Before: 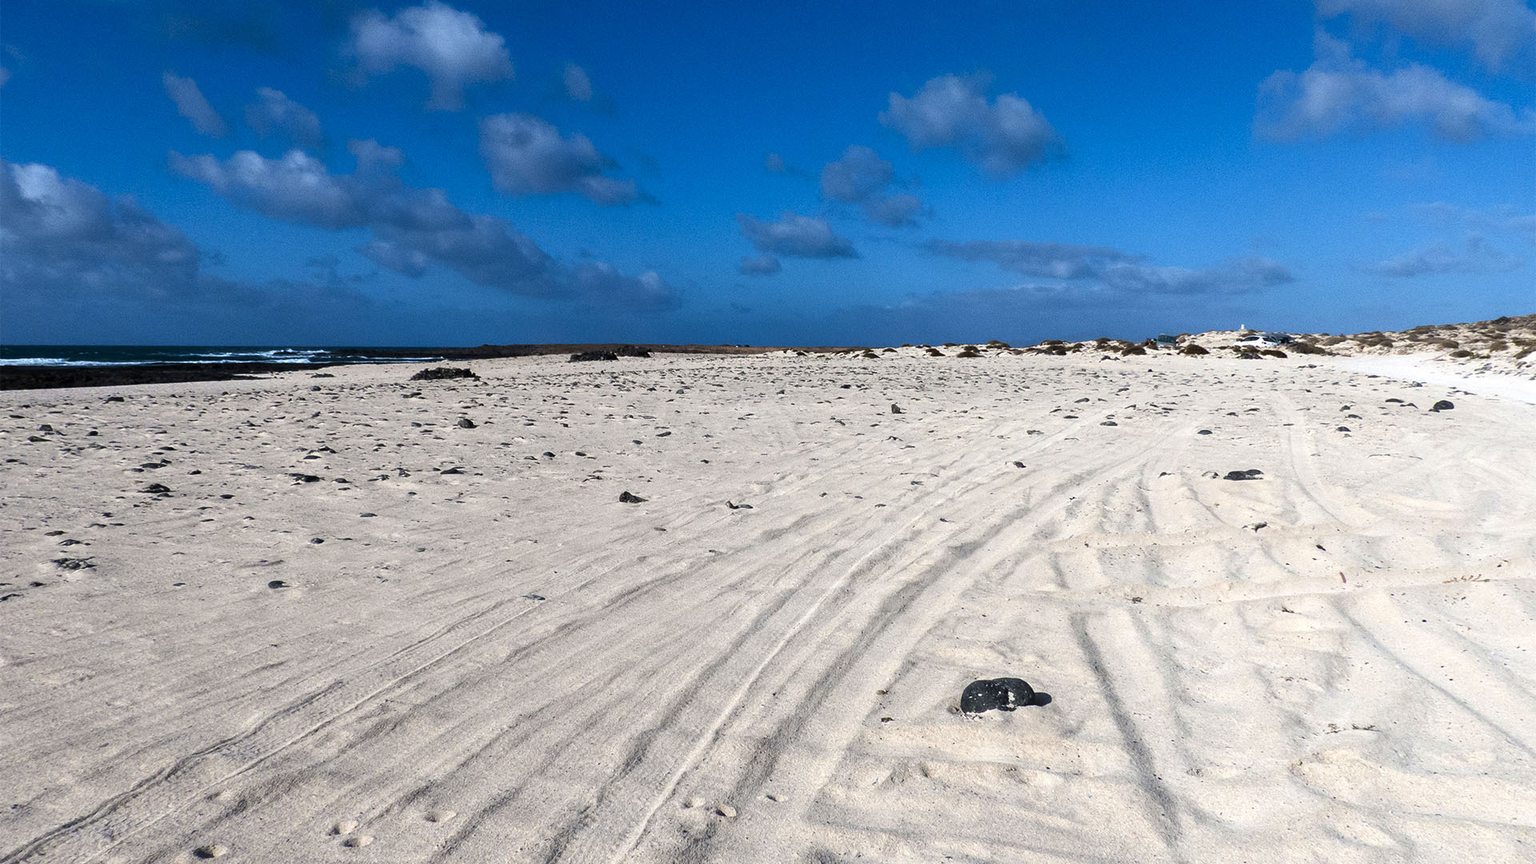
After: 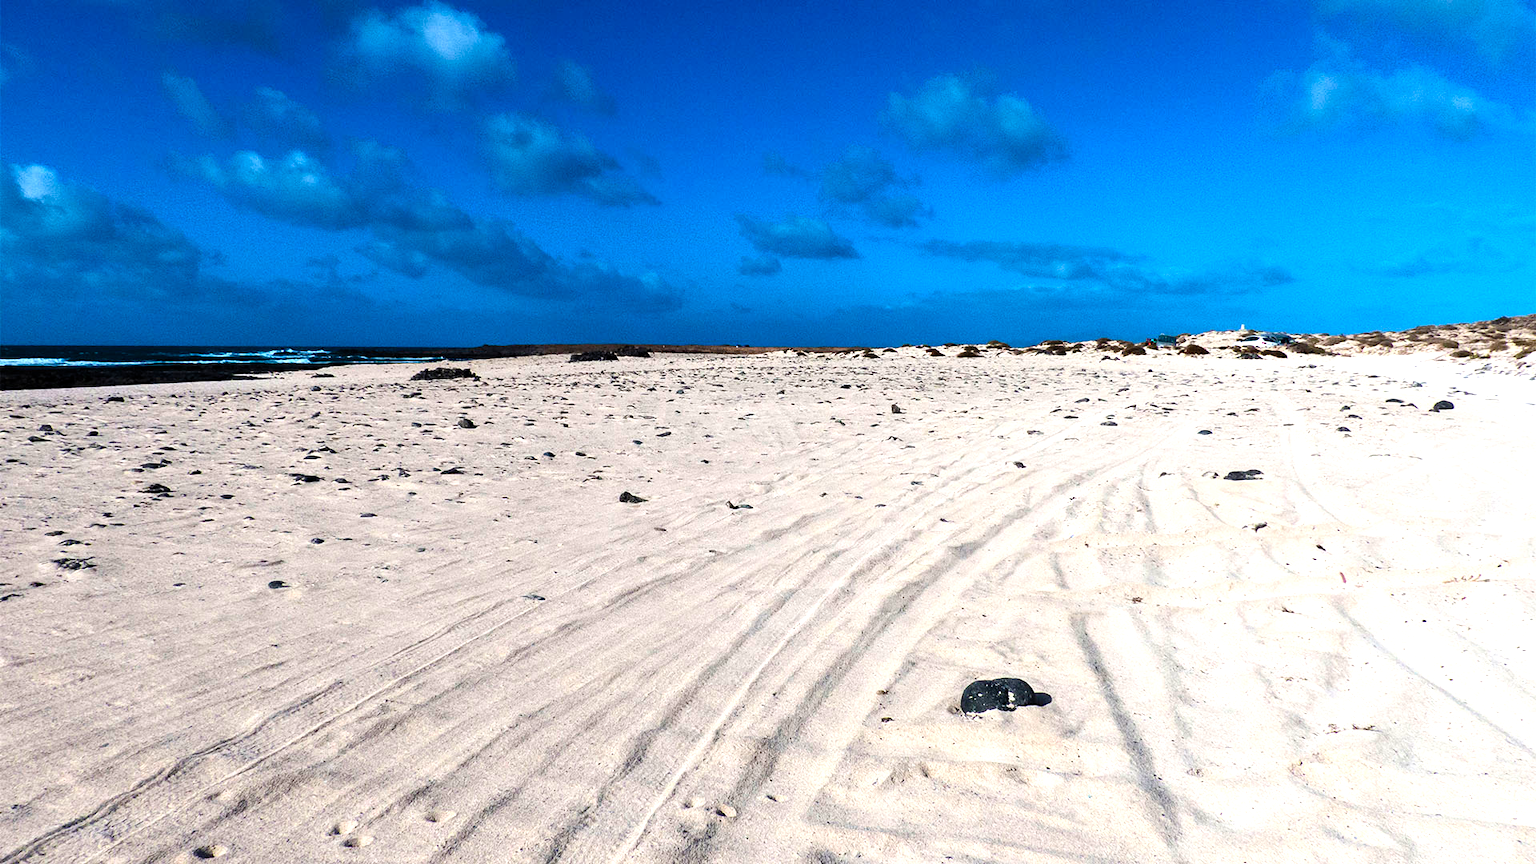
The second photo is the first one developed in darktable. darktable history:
contrast brightness saturation: contrast 0.07, brightness 0.08, saturation 0.18
color balance rgb: shadows lift › luminance -20%, power › hue 72.24°, highlights gain › luminance 15%, global offset › hue 171.6°, perceptual saturation grading › highlights -15%, perceptual saturation grading › shadows 25%, global vibrance 30%, contrast 10%
